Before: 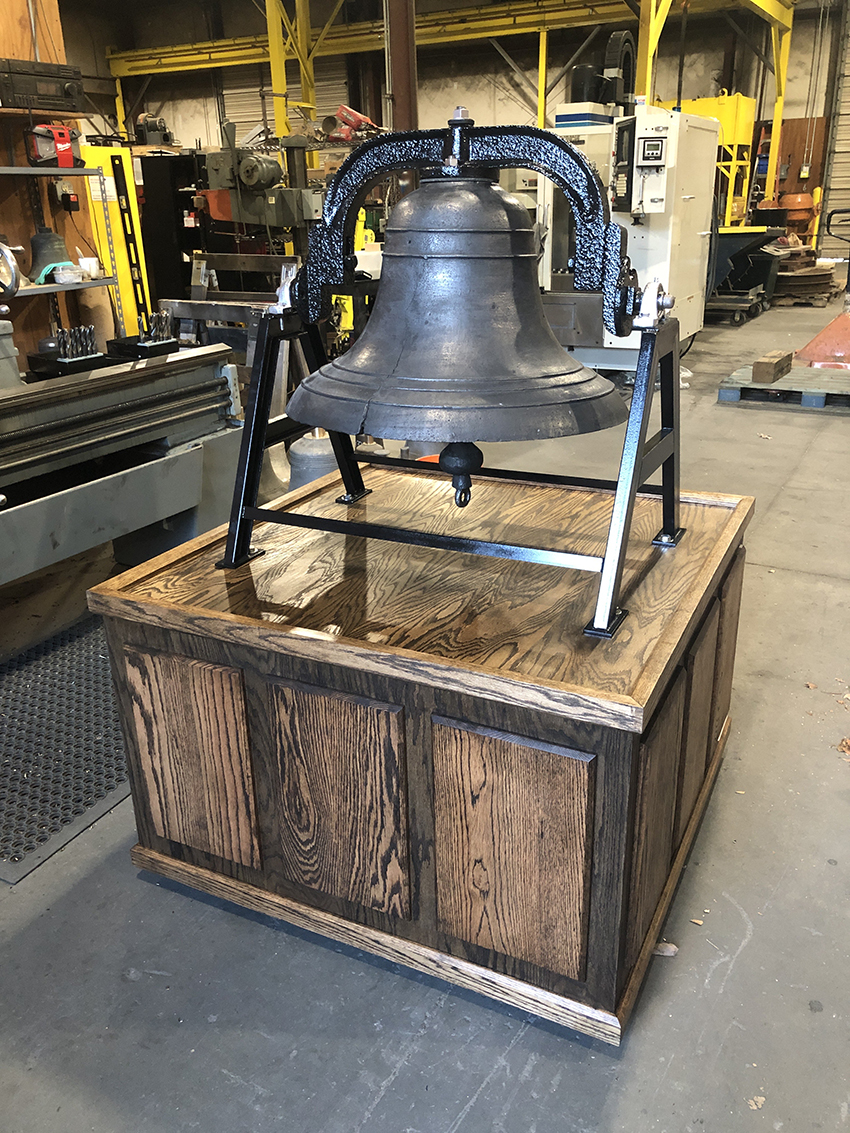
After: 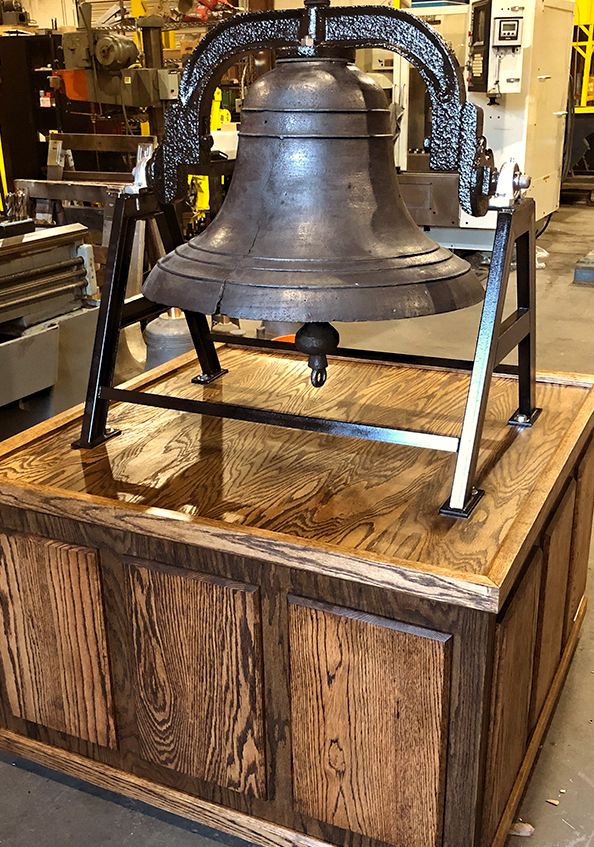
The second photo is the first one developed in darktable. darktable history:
color balance rgb: shadows lift › chroma 4.41%, shadows lift › hue 27°, power › chroma 2.5%, power › hue 70°, highlights gain › chroma 1%, highlights gain › hue 27°, saturation formula JzAzBz (2021)
crop and rotate: left 17.046%, top 10.659%, right 12.989%, bottom 14.553%
haze removal: strength 0.29, distance 0.25, compatibility mode true, adaptive false
